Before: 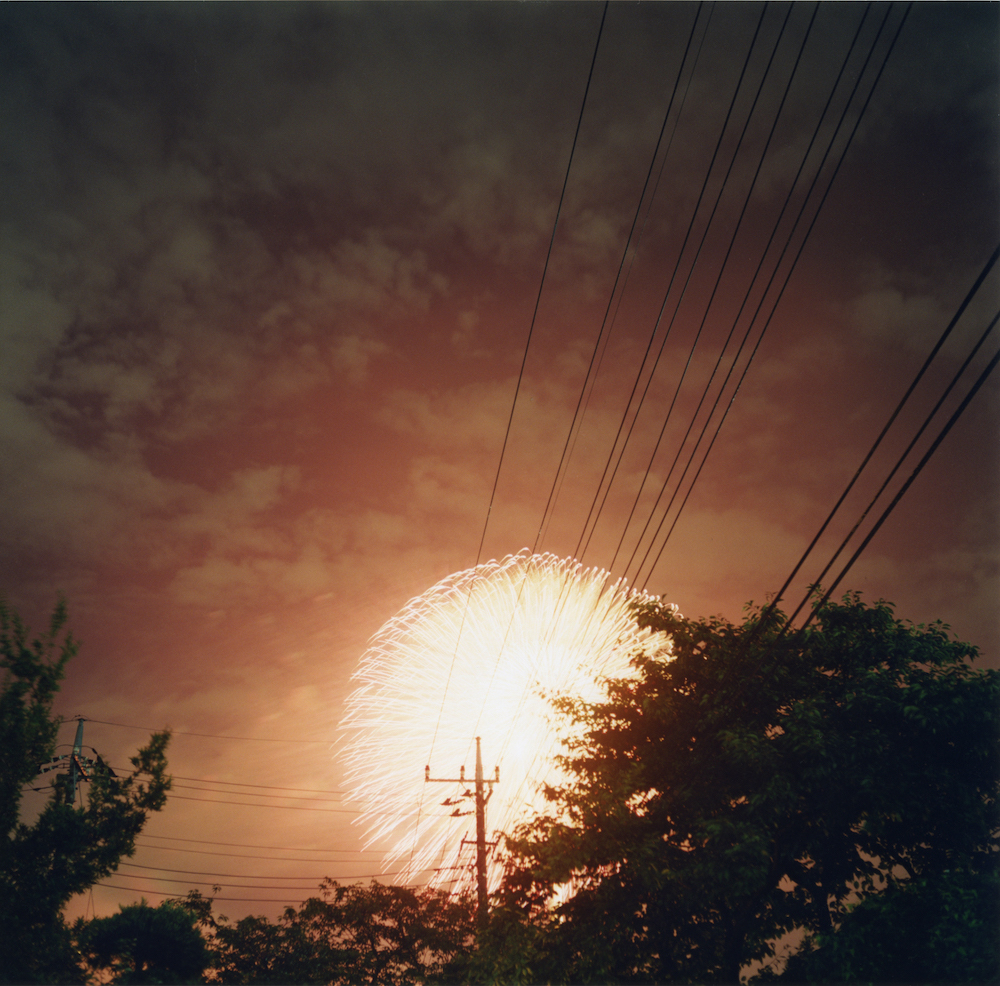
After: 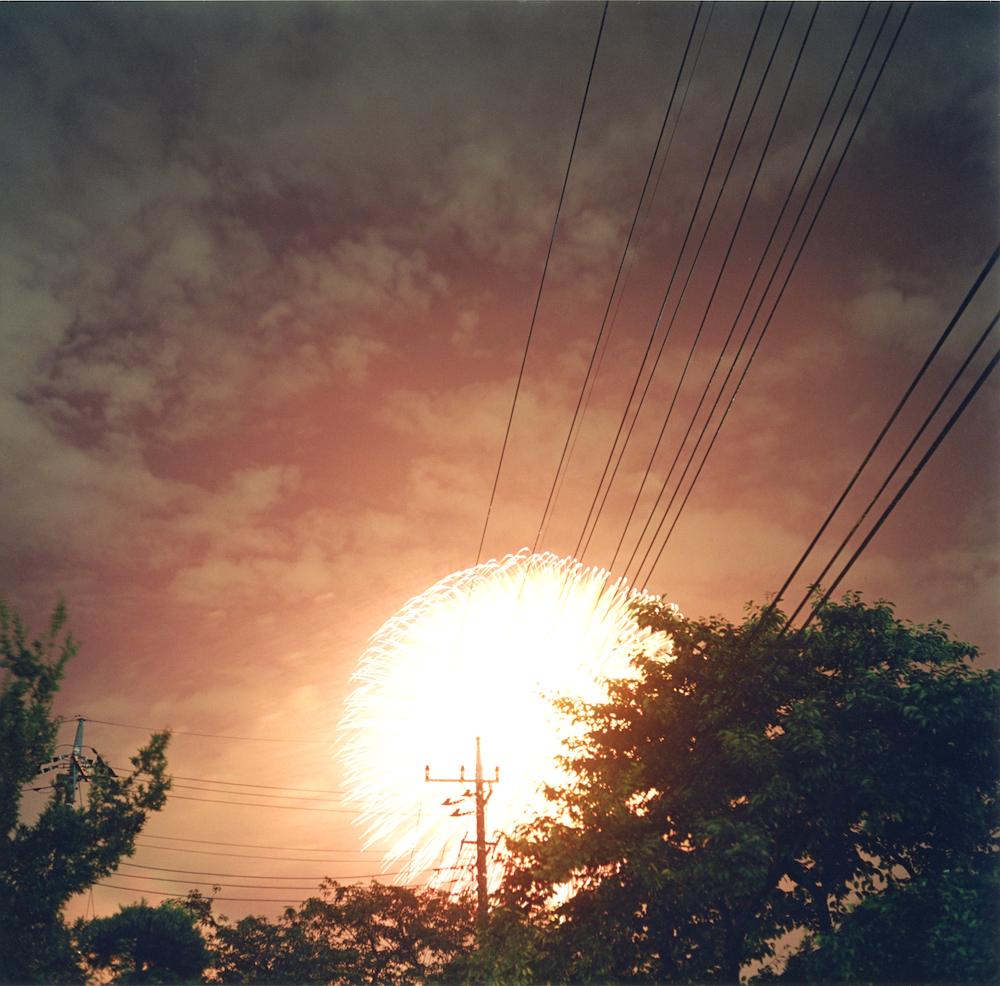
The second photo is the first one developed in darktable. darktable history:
sharpen: amount 0.201
exposure: black level correction -0.002, exposure 0.535 EV, compensate highlight preservation false
